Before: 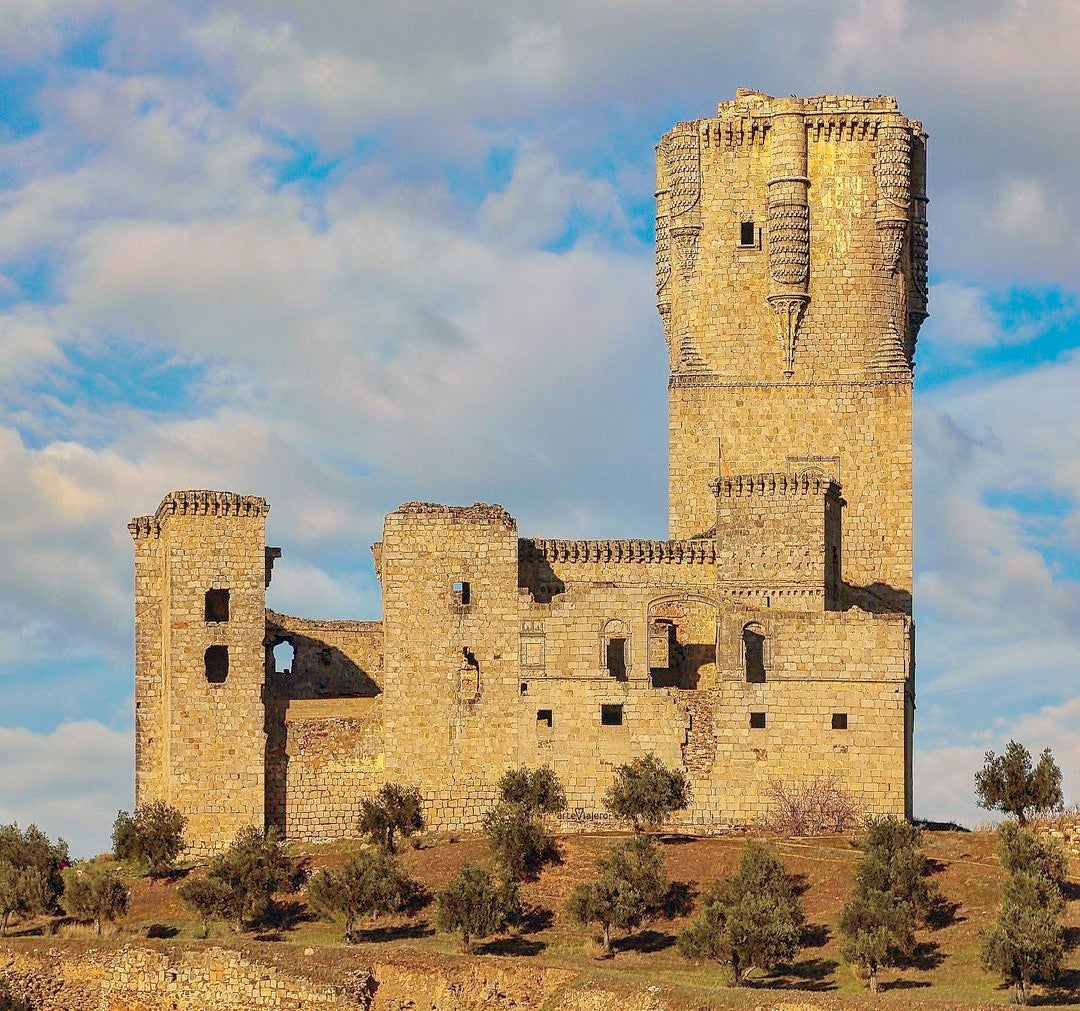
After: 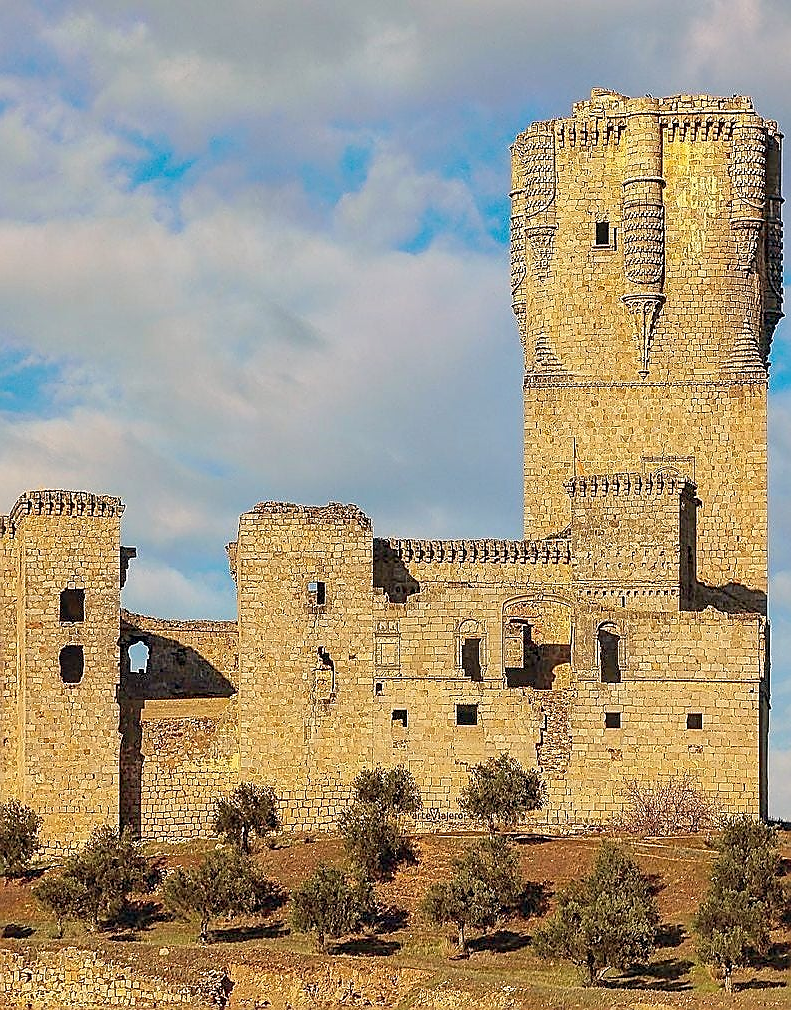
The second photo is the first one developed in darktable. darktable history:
crop: left 13.443%, right 13.31%
sharpen: radius 1.4, amount 1.25, threshold 0.7
